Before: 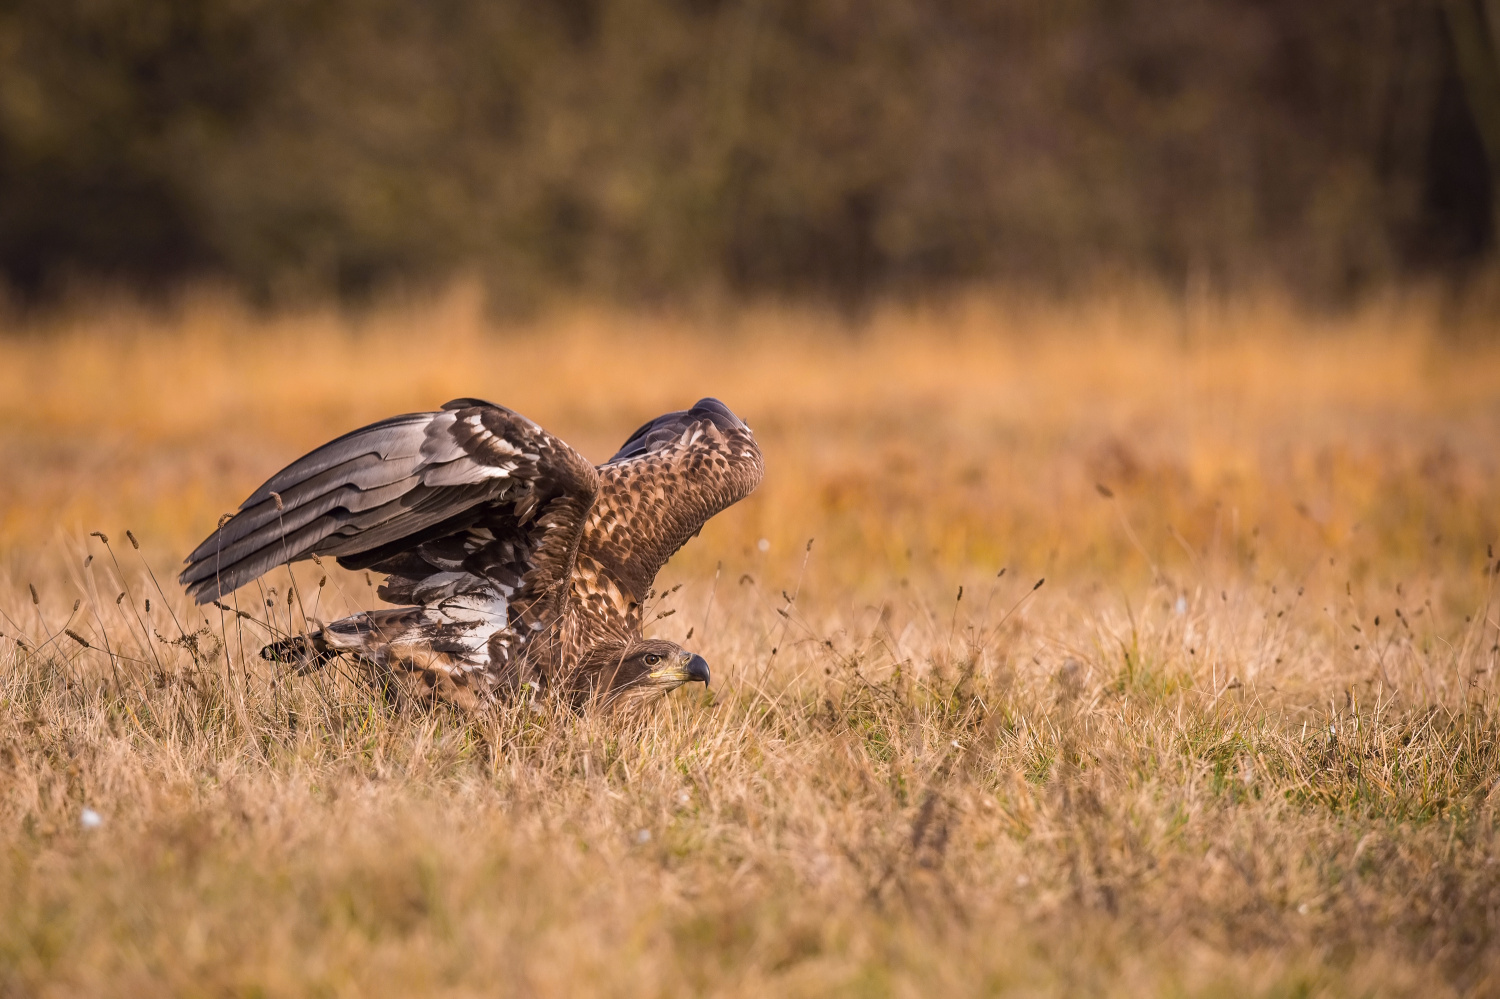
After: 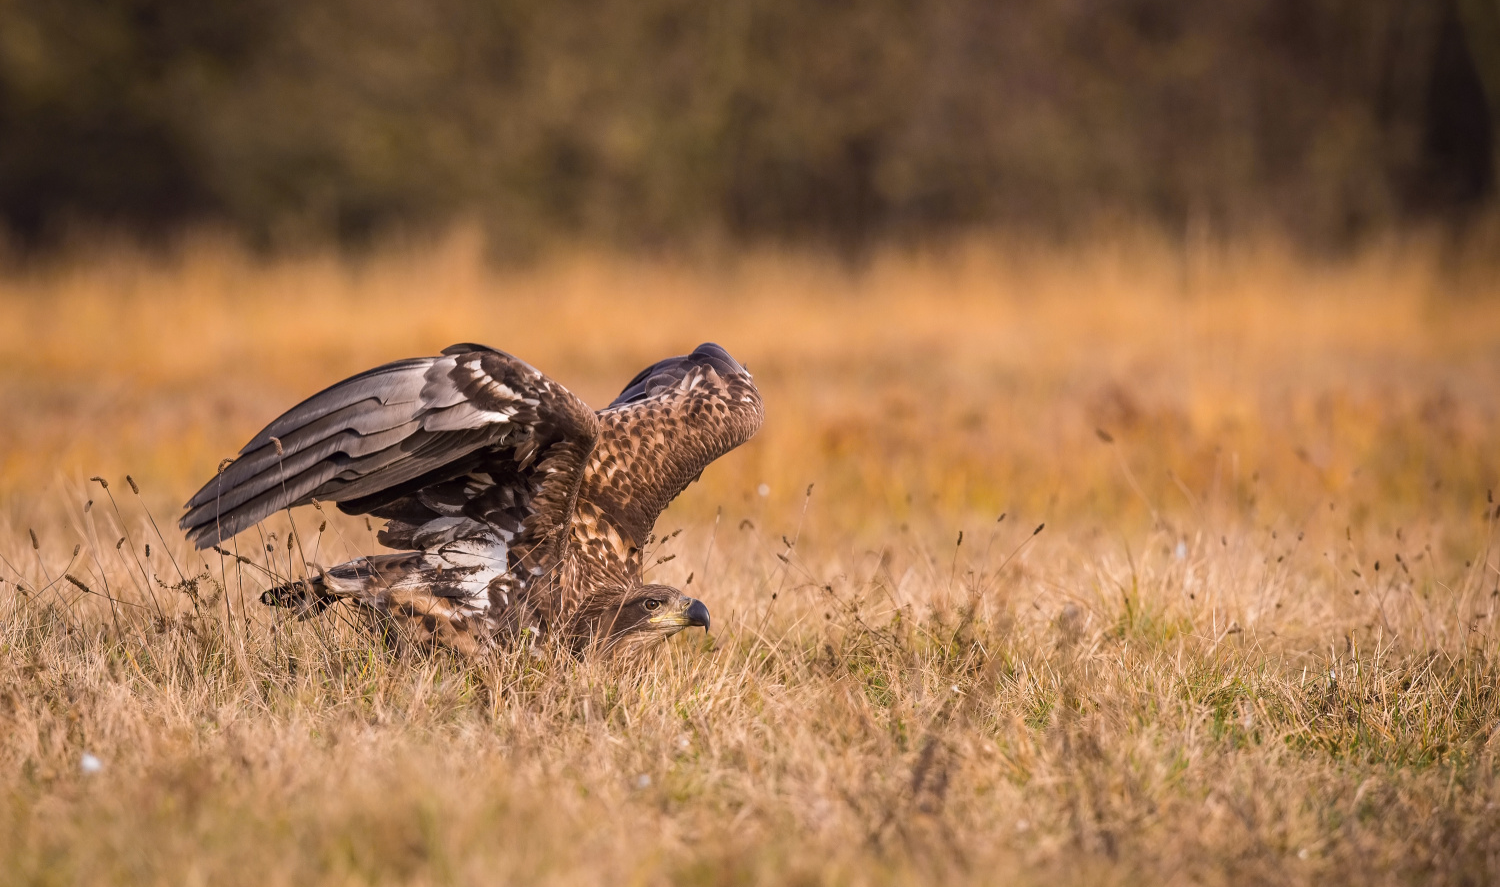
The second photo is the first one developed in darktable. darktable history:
crop and rotate: top 5.597%, bottom 5.613%
